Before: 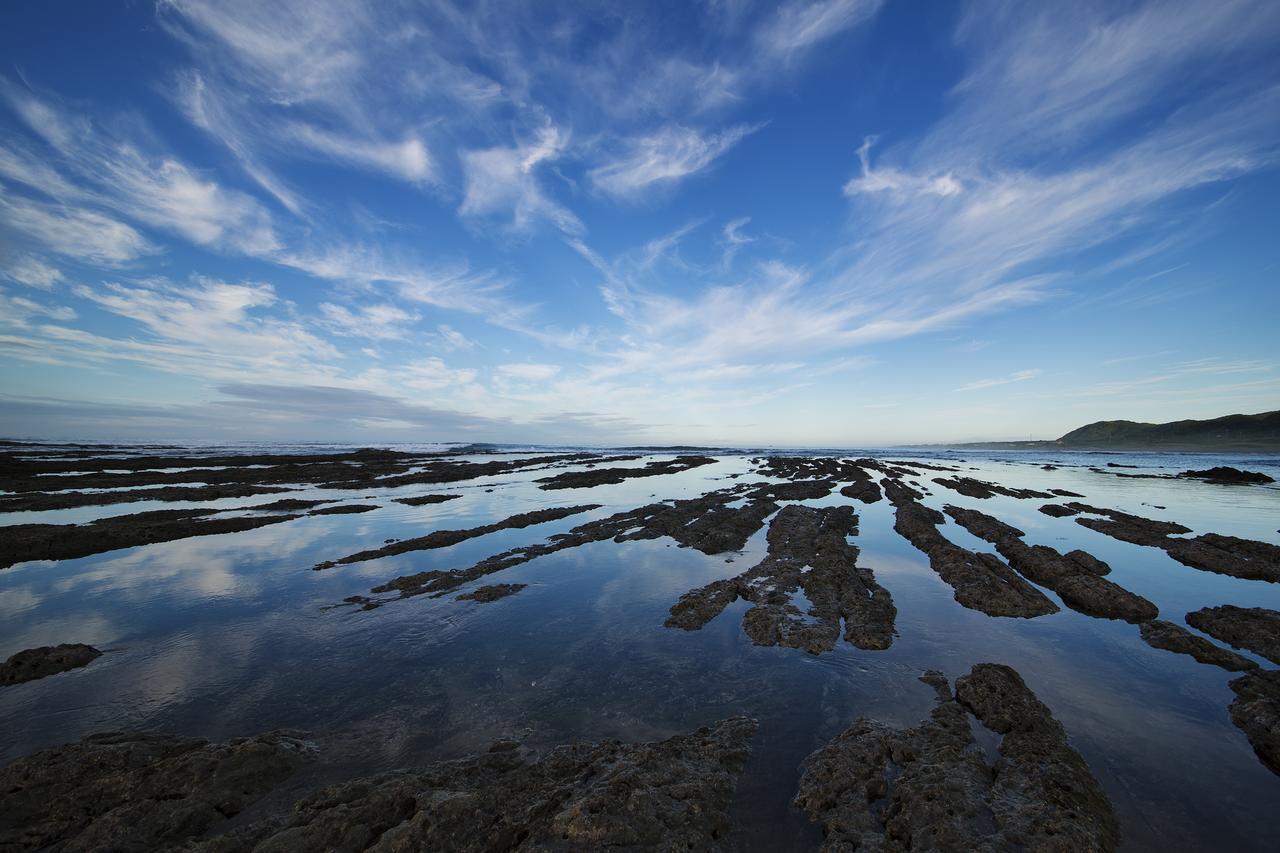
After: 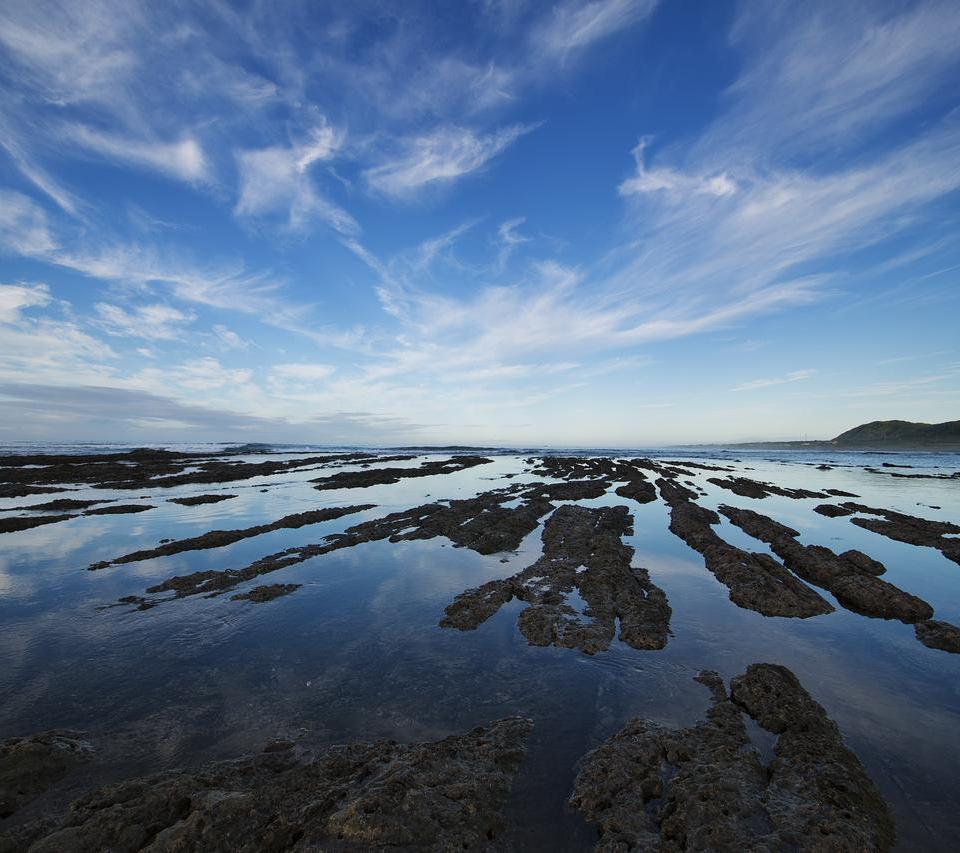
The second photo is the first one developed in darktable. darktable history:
crop and rotate: left 17.614%, right 7.386%
